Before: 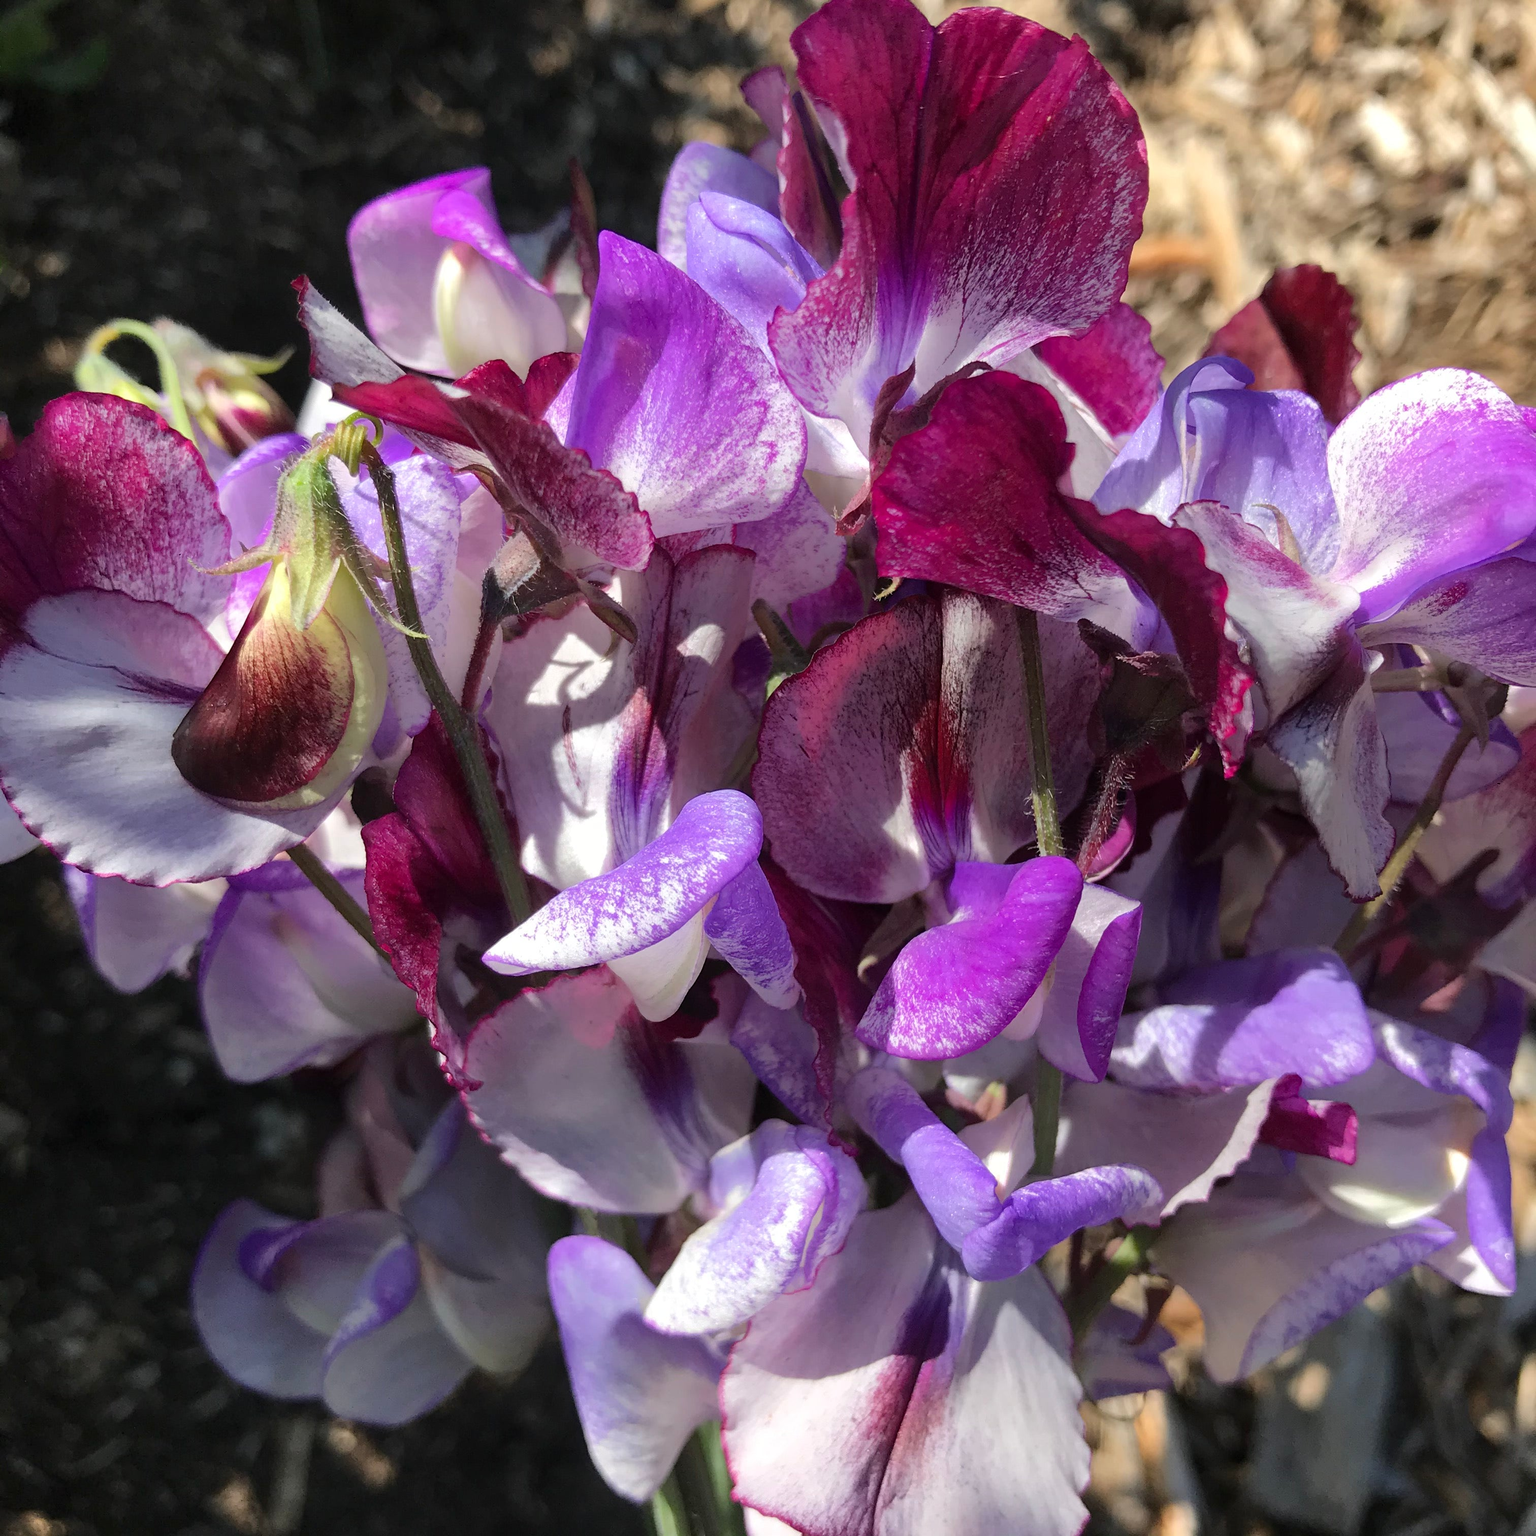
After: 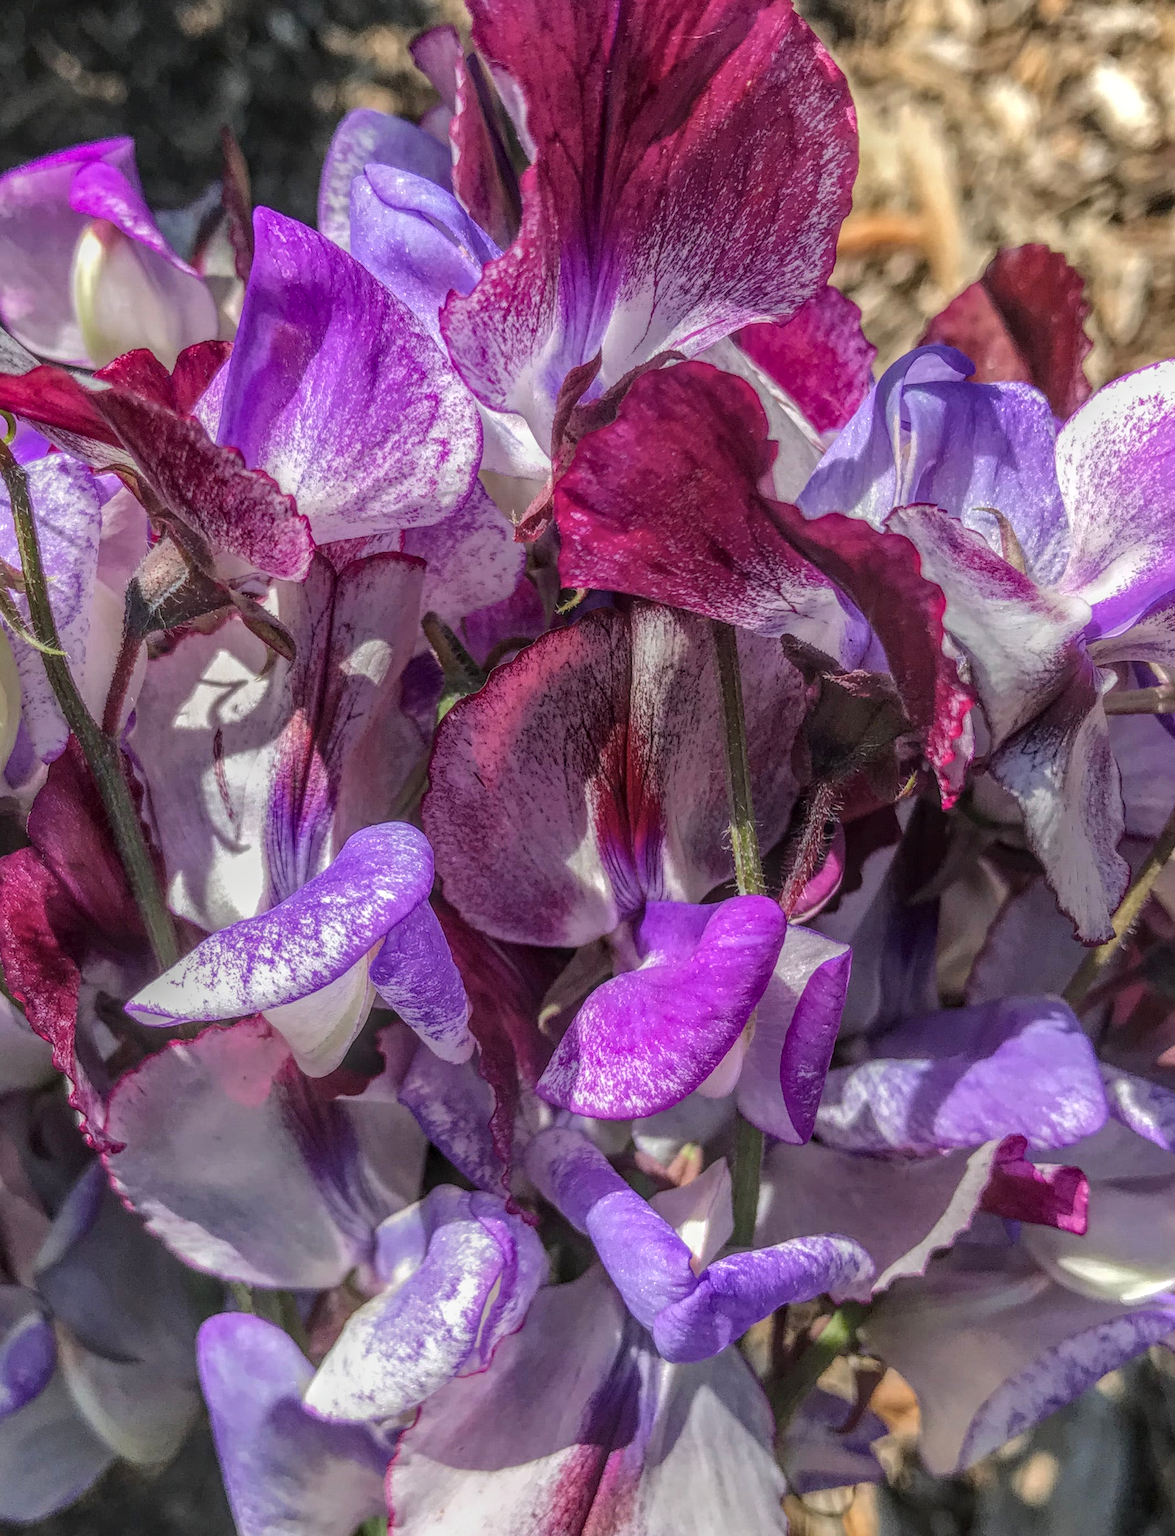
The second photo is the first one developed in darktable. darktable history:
exposure: black level correction -0.001, exposure 0.08 EV, compensate highlight preservation false
crop and rotate: left 24.034%, top 2.838%, right 6.406%, bottom 6.299%
local contrast: highlights 0%, shadows 0%, detail 200%, midtone range 0.25
